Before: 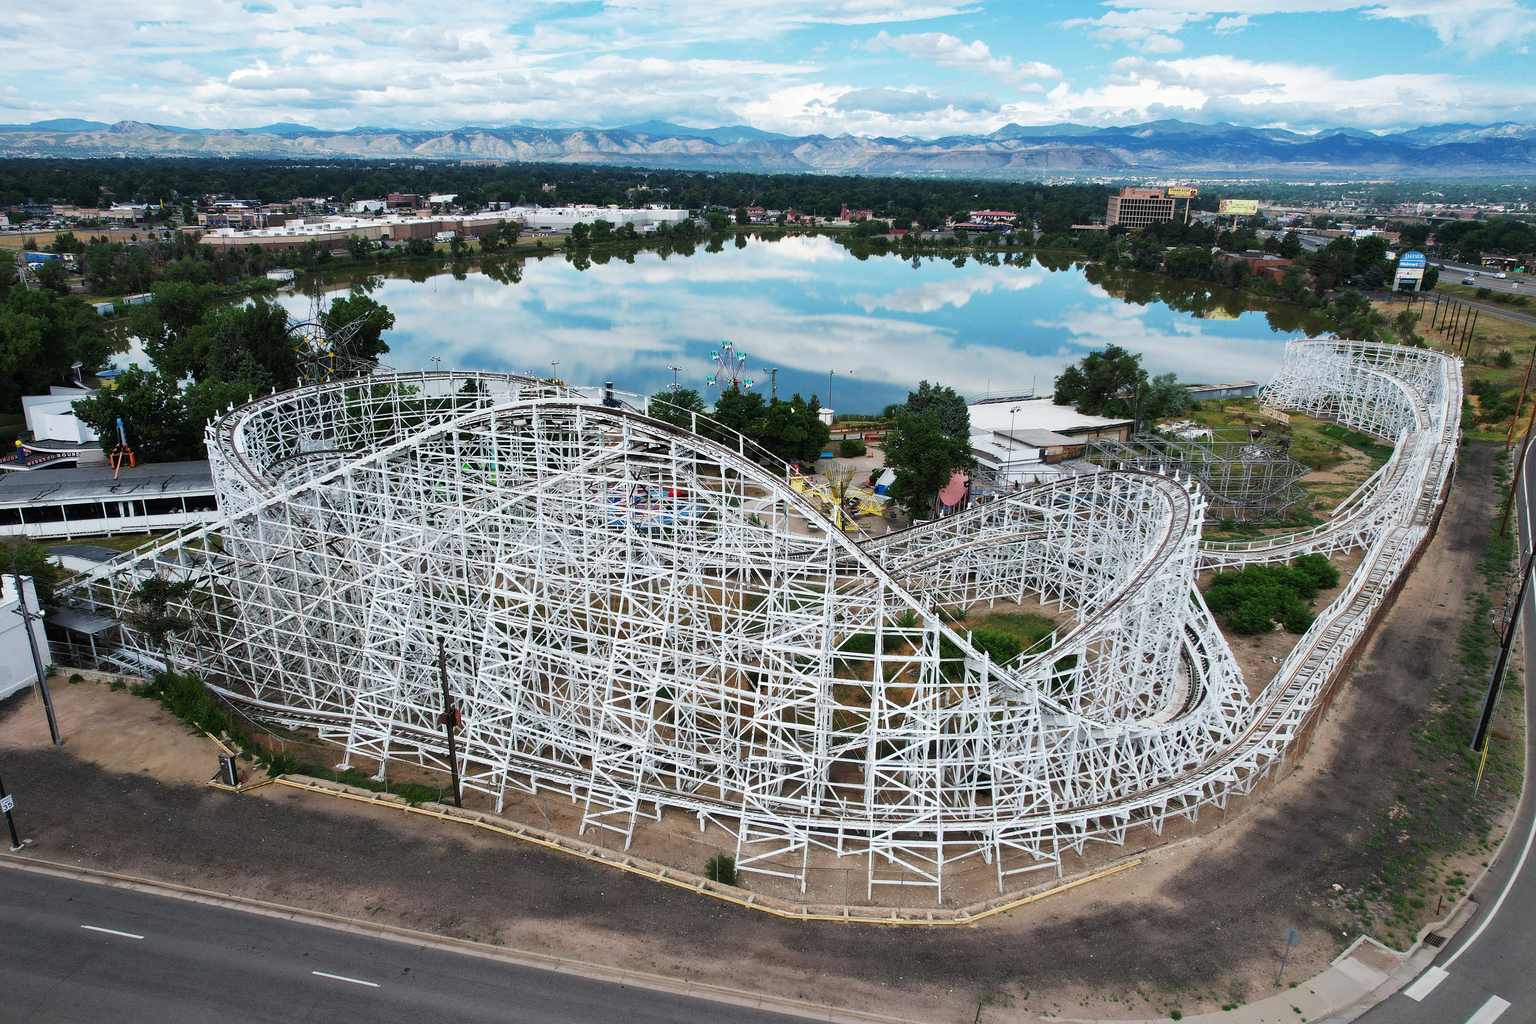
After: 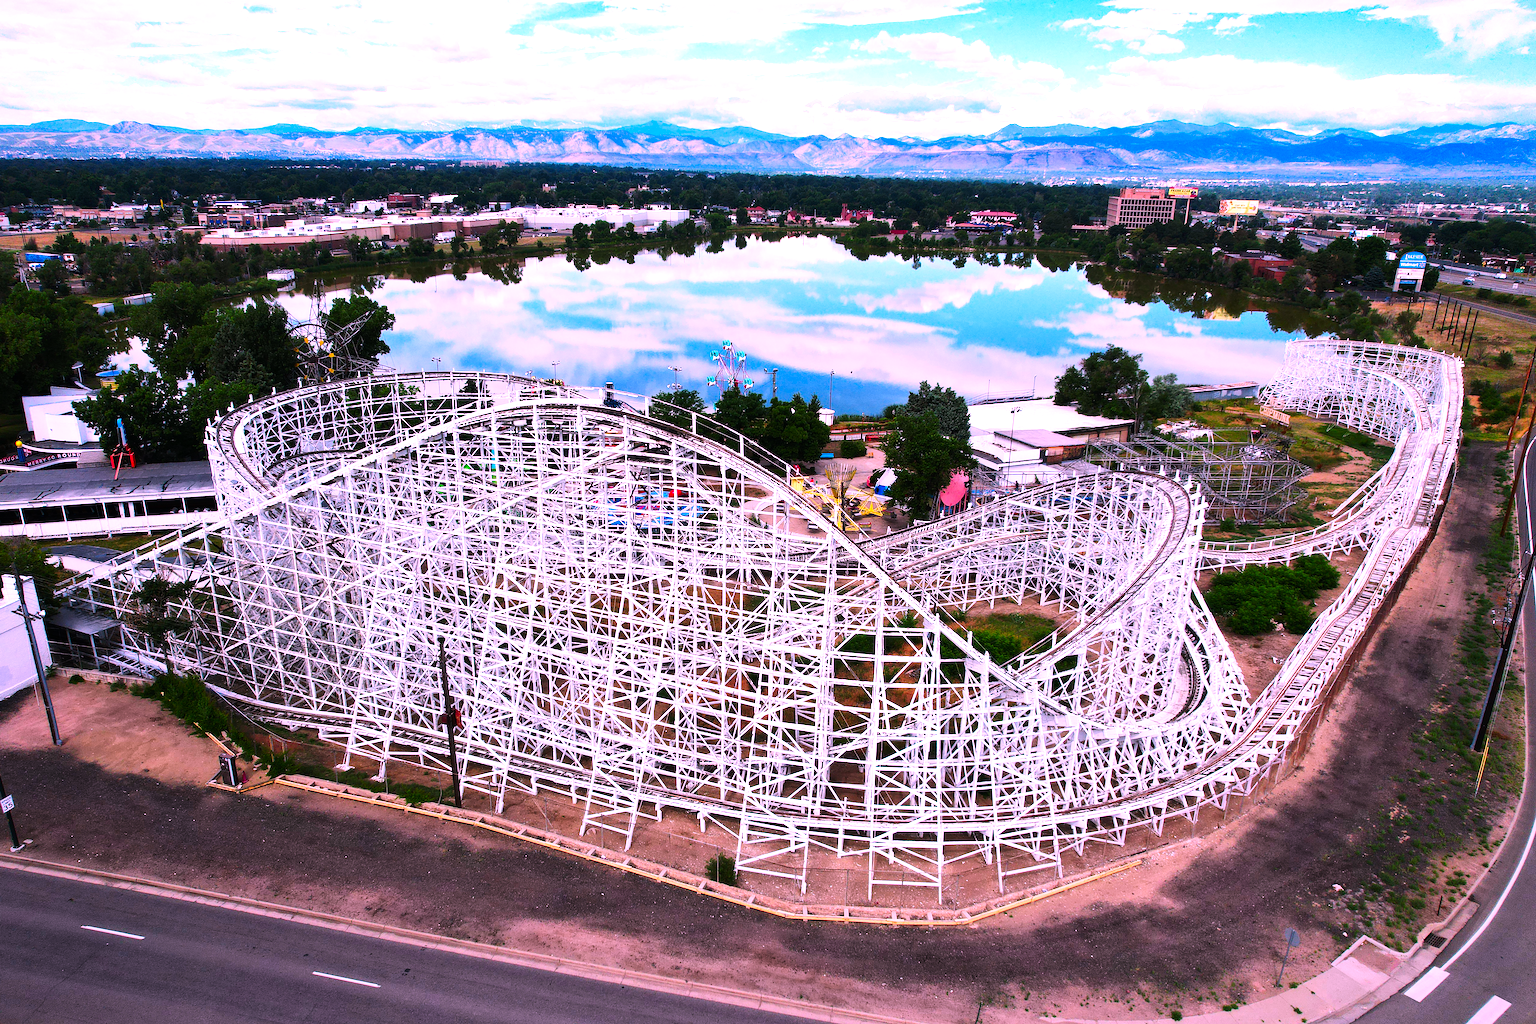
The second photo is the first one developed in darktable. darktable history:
tone equalizer: -8 EV -0.788 EV, -7 EV -0.707 EV, -6 EV -0.639 EV, -5 EV -0.409 EV, -3 EV 0.385 EV, -2 EV 0.6 EV, -1 EV 0.692 EV, +0 EV 0.746 EV, edges refinement/feathering 500, mask exposure compensation -1.57 EV, preserve details no
color correction: highlights a* 19.08, highlights b* -11.89, saturation 1.68
